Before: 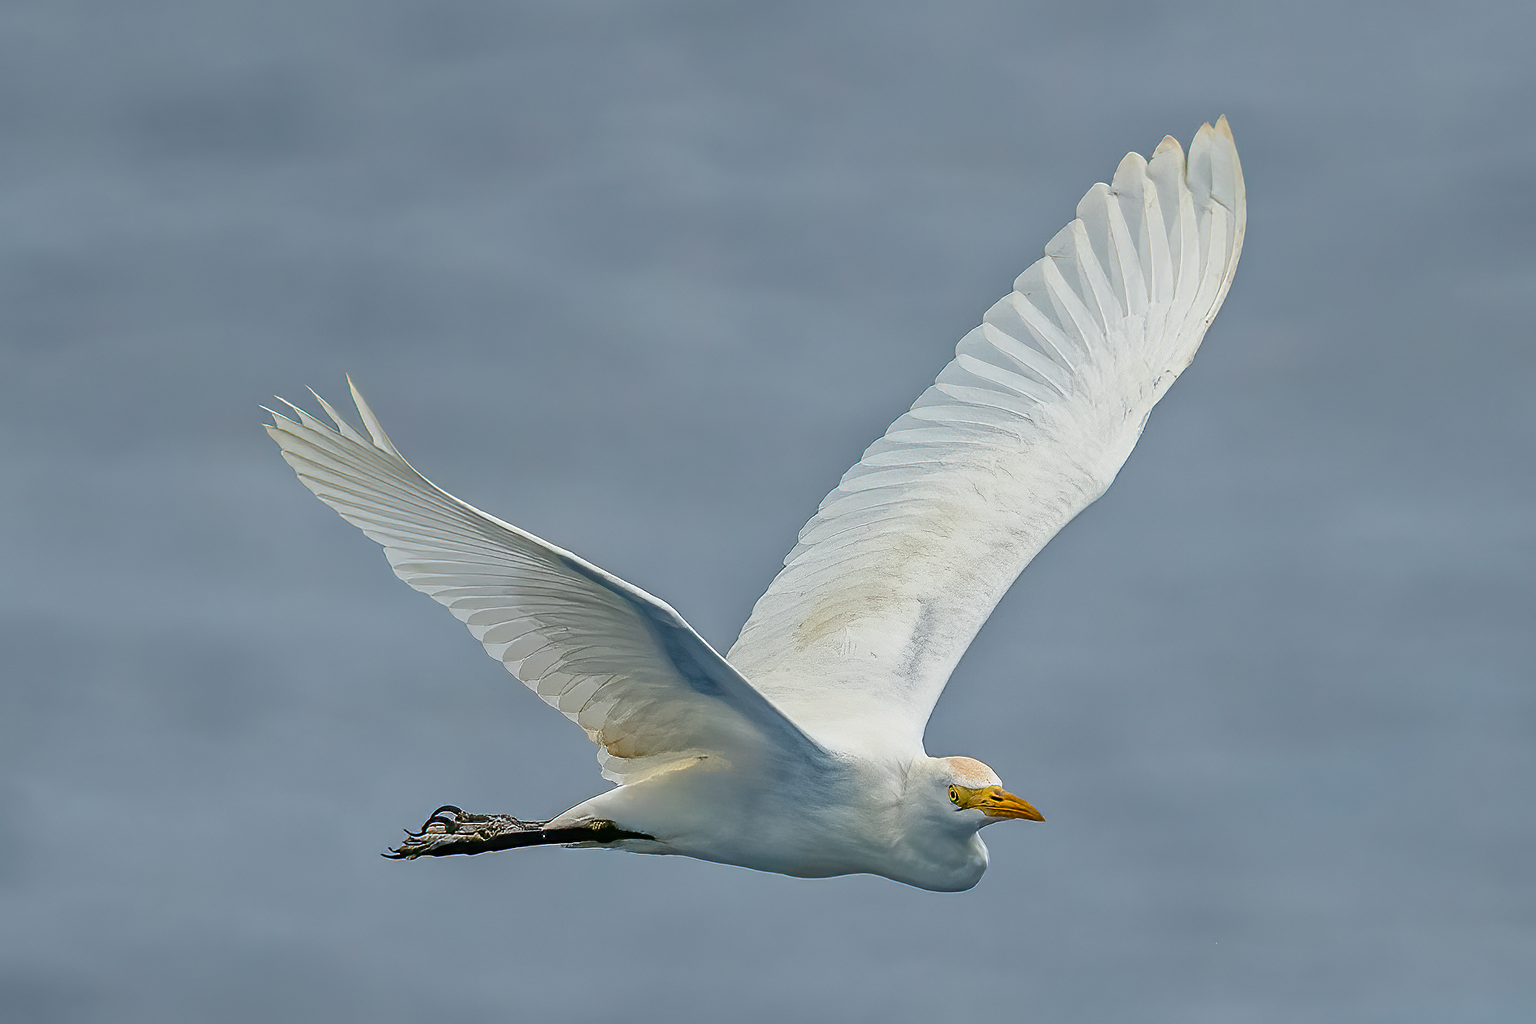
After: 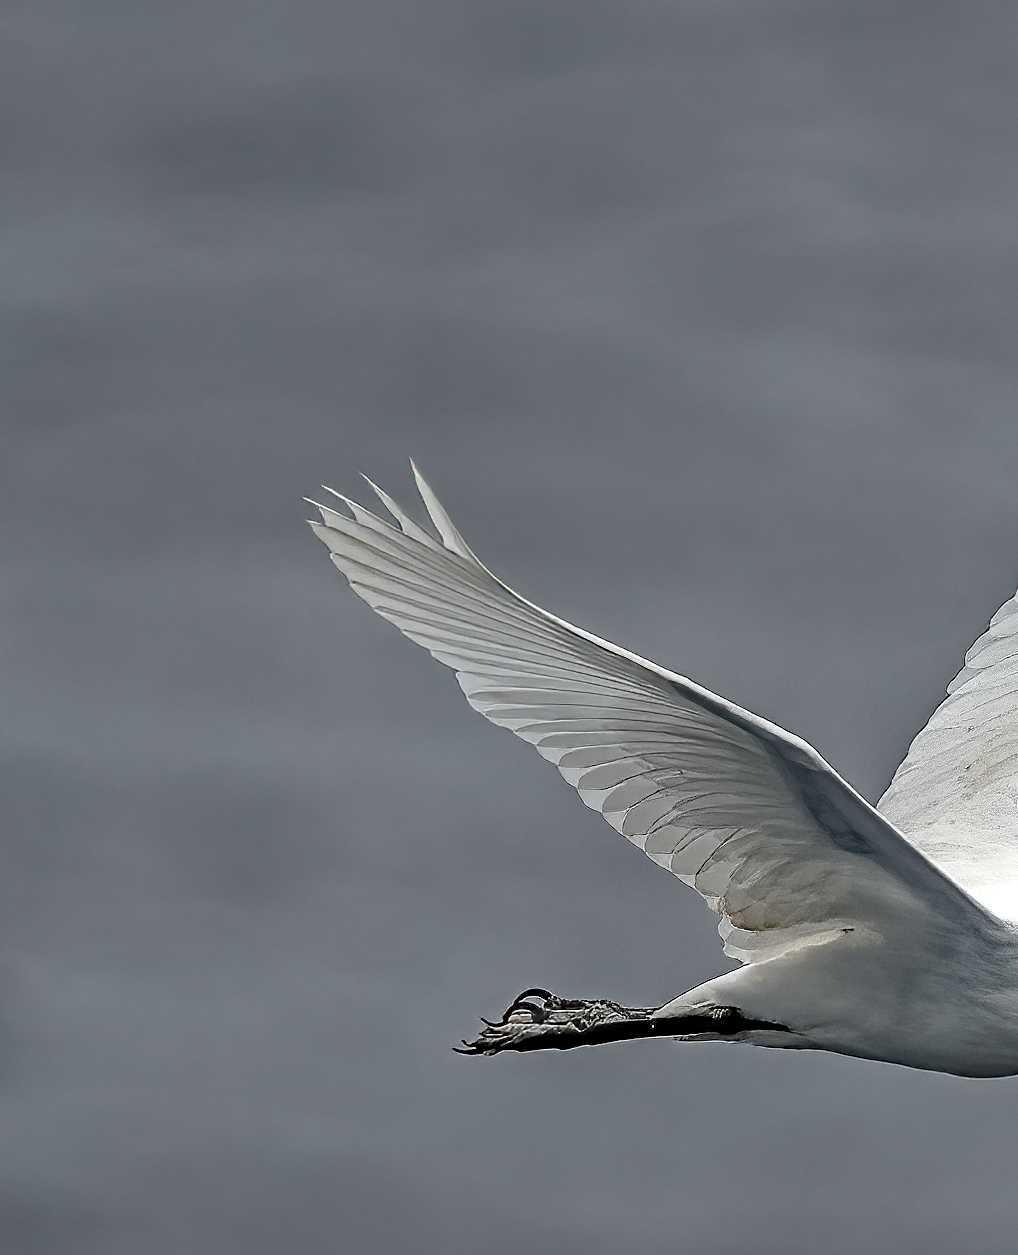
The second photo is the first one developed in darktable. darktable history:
haze removal: strength 0.527, distance 0.92, compatibility mode true, adaptive false
crop: left 0.826%, right 45.145%, bottom 0.083%
tone equalizer: on, module defaults
color correction: highlights b* 0.03, saturation 0.242
